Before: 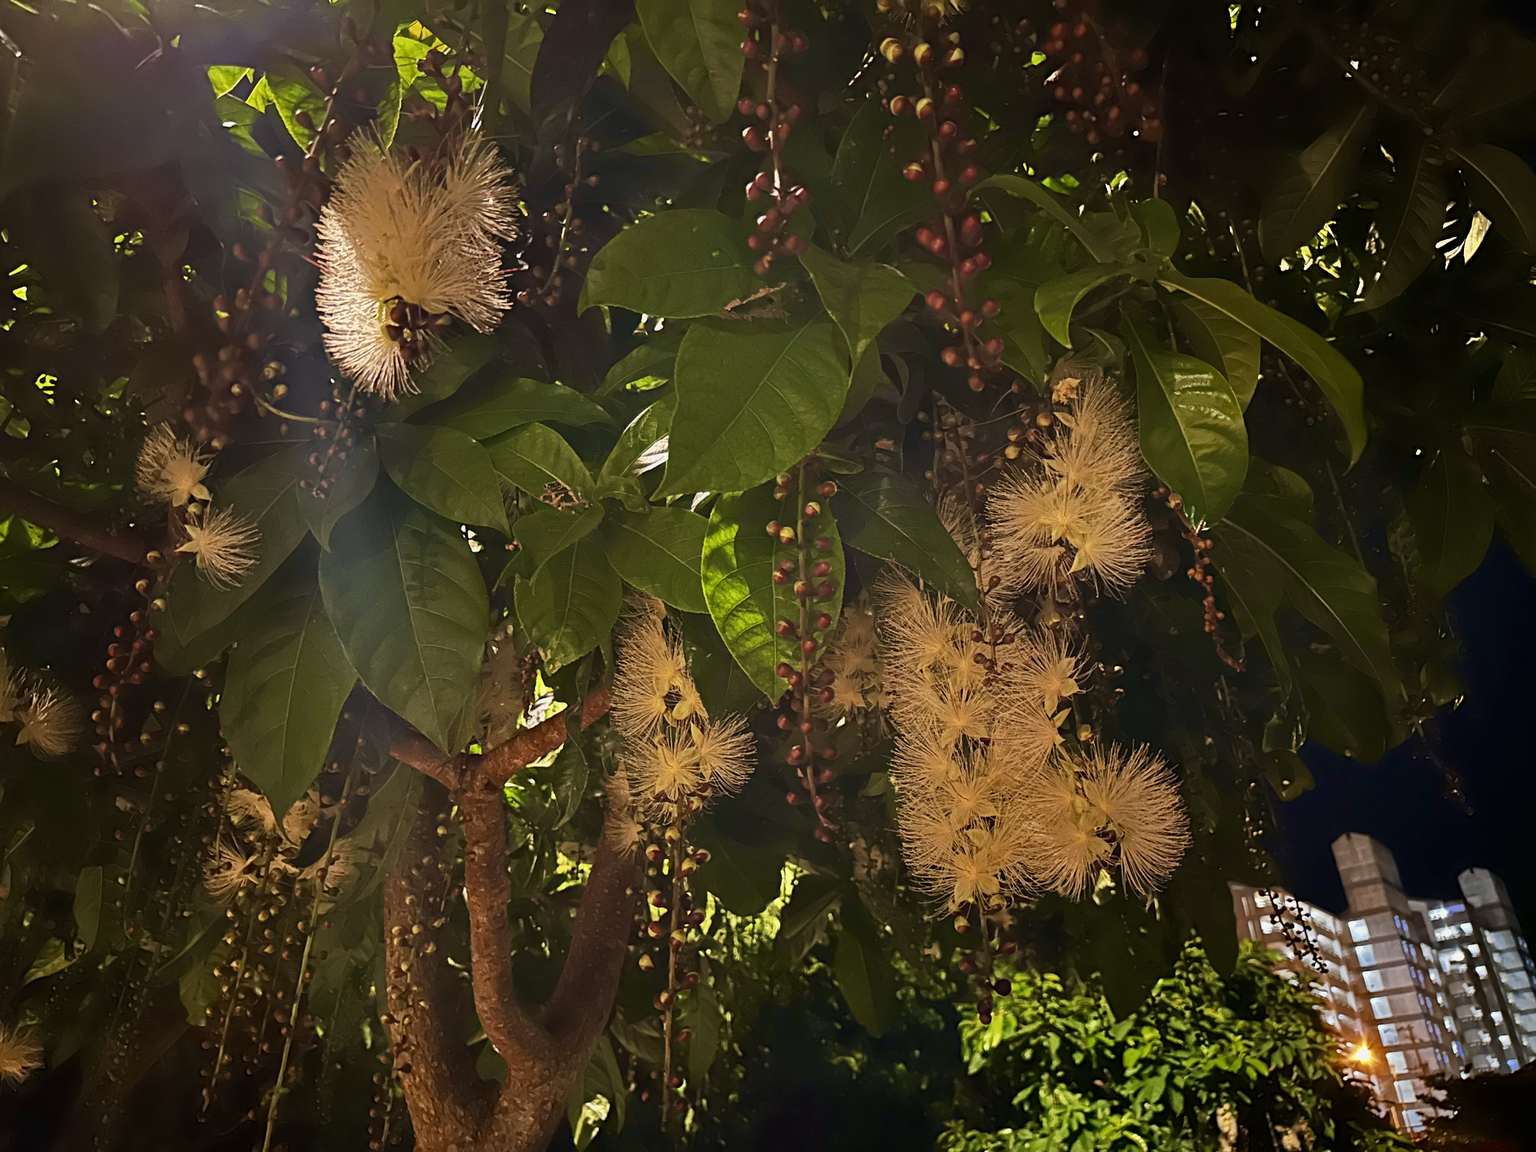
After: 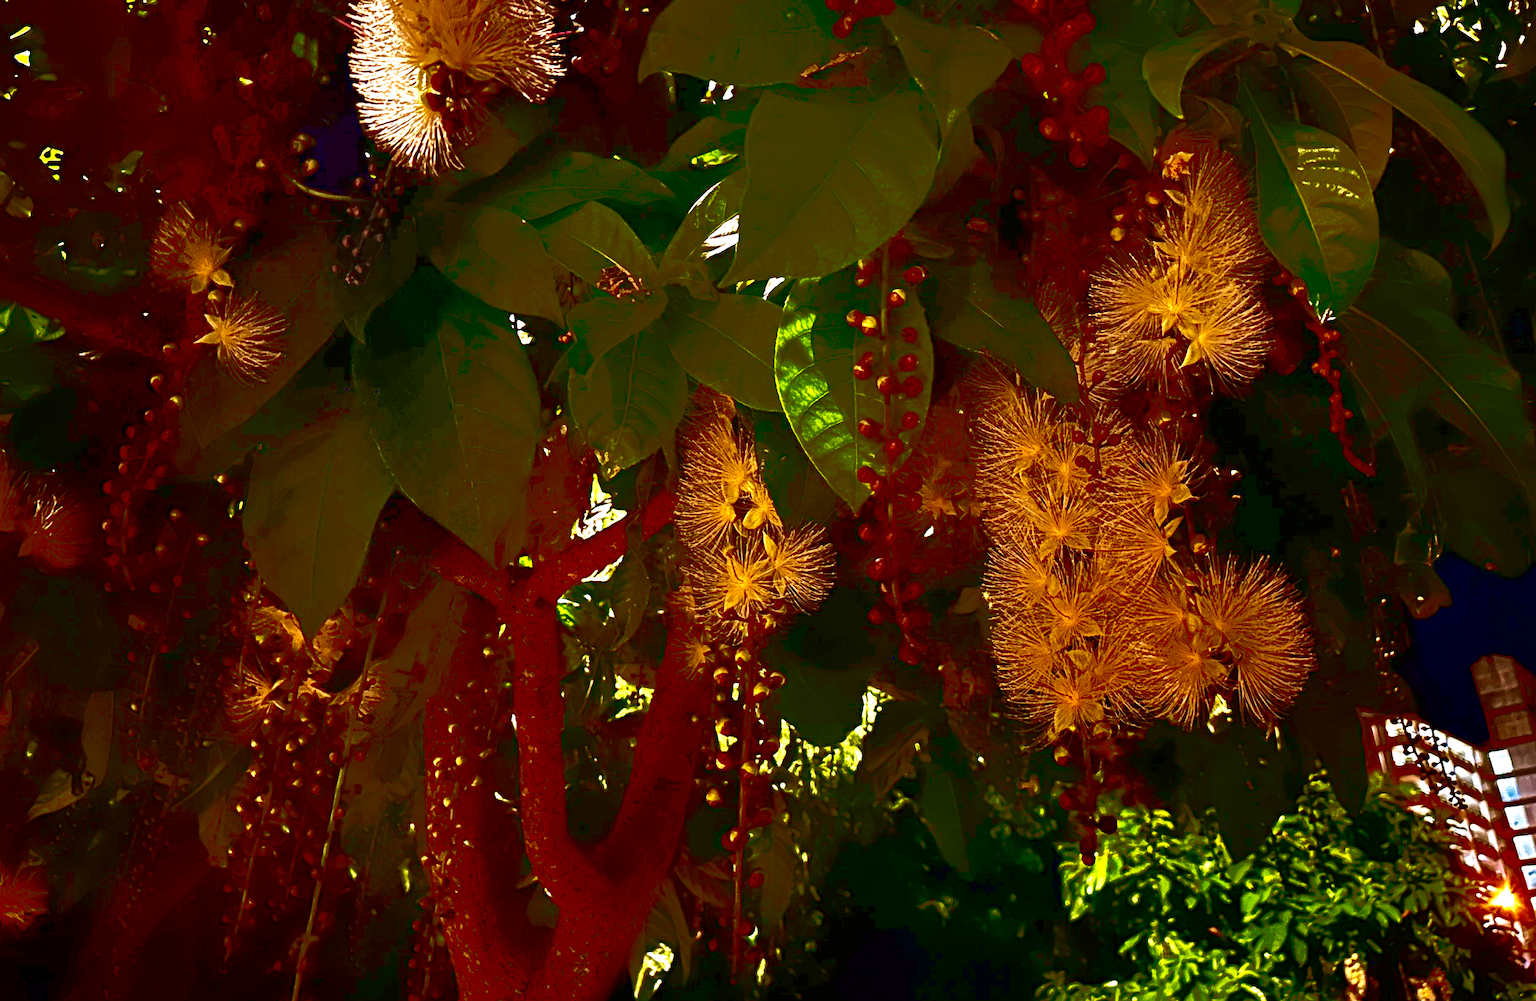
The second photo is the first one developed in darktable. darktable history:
contrast brightness saturation: contrast 0.09, brightness -0.59, saturation 0.17
crop: top 20.916%, right 9.437%, bottom 0.316%
exposure: black level correction 0.035, exposure 0.9 EV, compensate highlight preservation false
velvia: strength 67.07%, mid-tones bias 0.972
